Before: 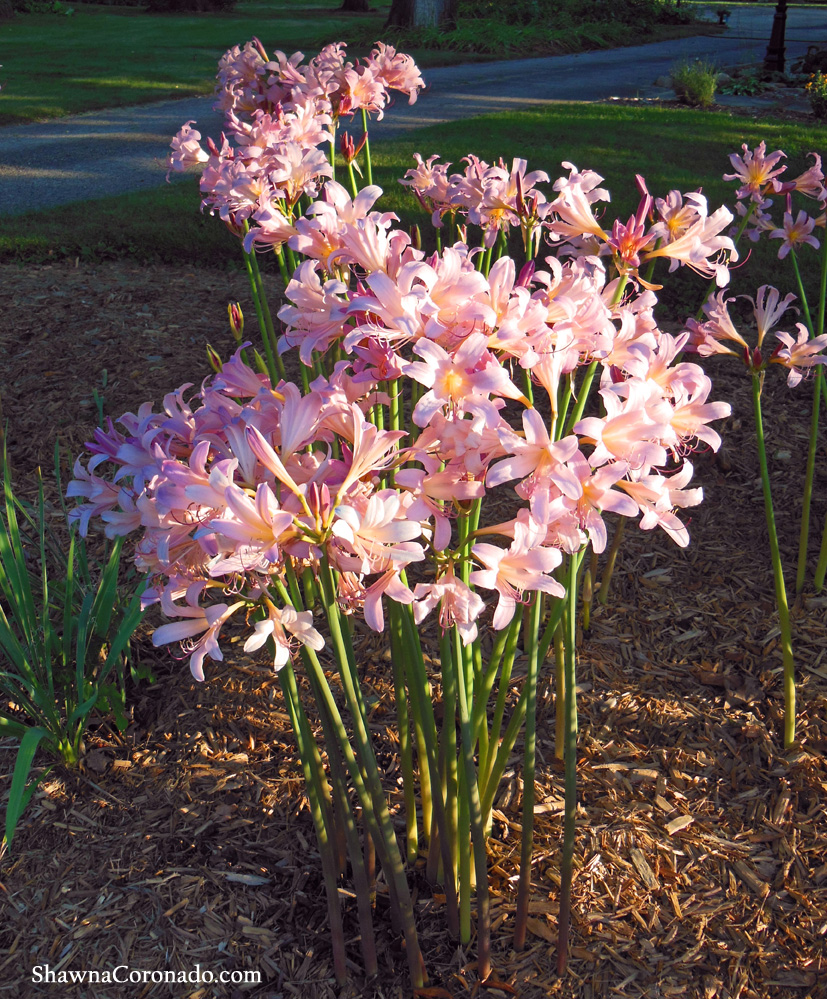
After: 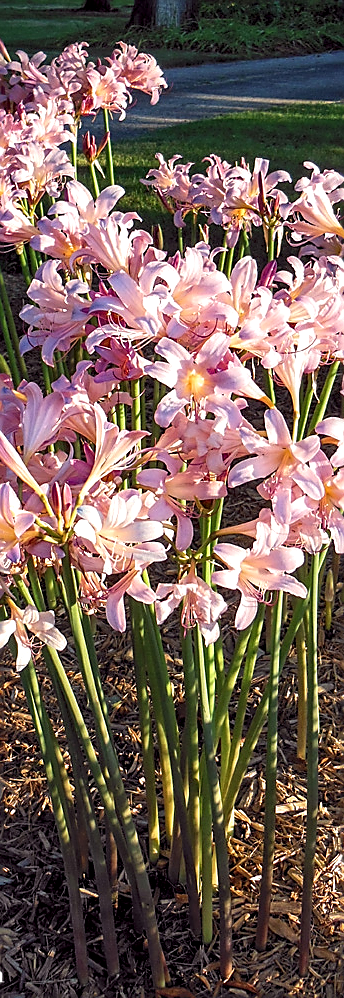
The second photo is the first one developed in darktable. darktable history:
crop: left 31.229%, right 27.105%
sharpen: radius 1.4, amount 1.25, threshold 0.7
local contrast: highlights 60%, shadows 60%, detail 160%
